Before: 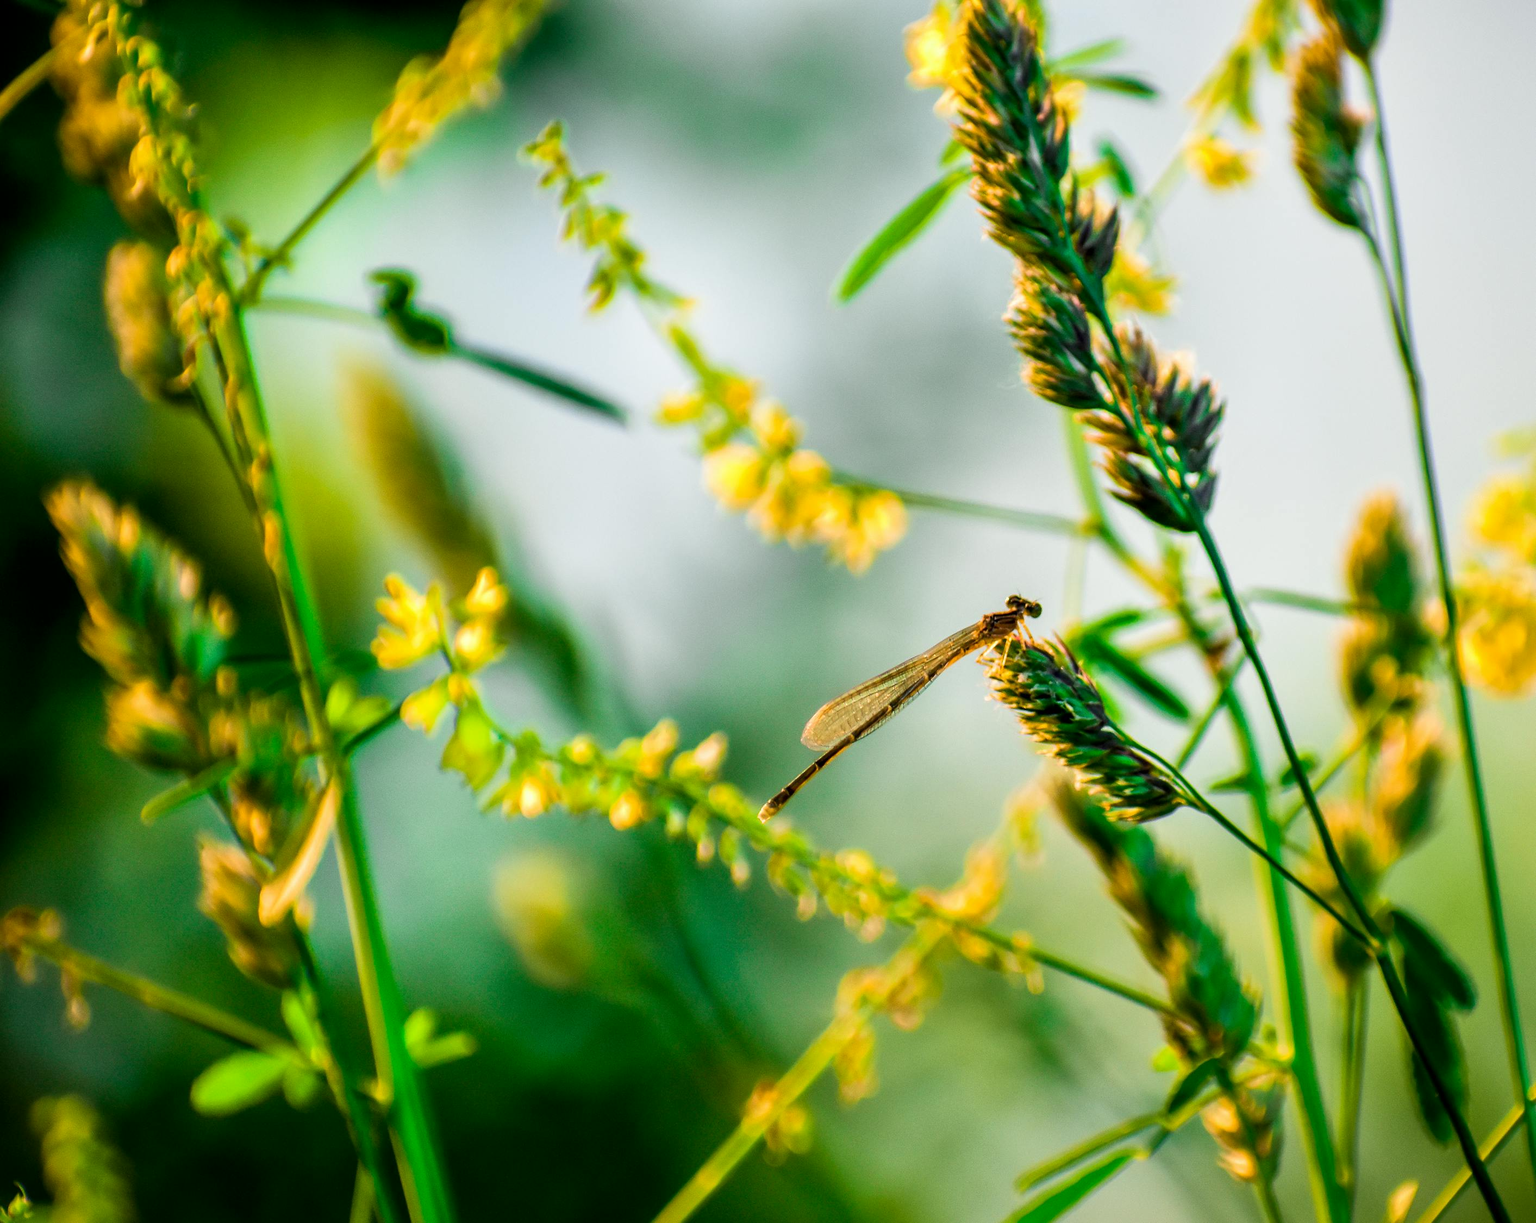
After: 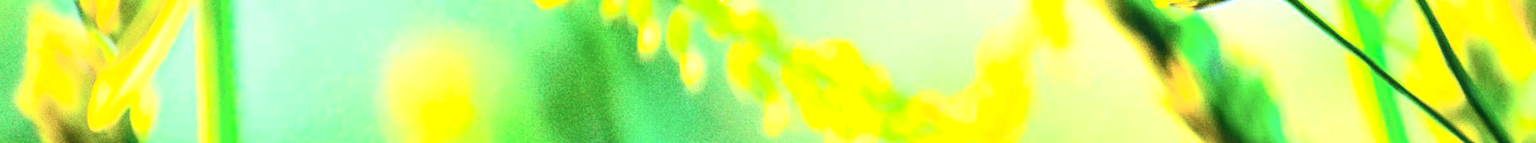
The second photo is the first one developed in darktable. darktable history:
white balance: emerald 1
exposure: black level correction 0, exposure 1.2 EV, compensate exposure bias true, compensate highlight preservation false
color balance: contrast 10%
crop and rotate: top 59.084%, bottom 30.916%
contrast brightness saturation: contrast 0.39, brightness 0.53
local contrast: on, module defaults
rotate and perspective: rotation 0.72°, lens shift (vertical) -0.352, lens shift (horizontal) -0.051, crop left 0.152, crop right 0.859, crop top 0.019, crop bottom 0.964
